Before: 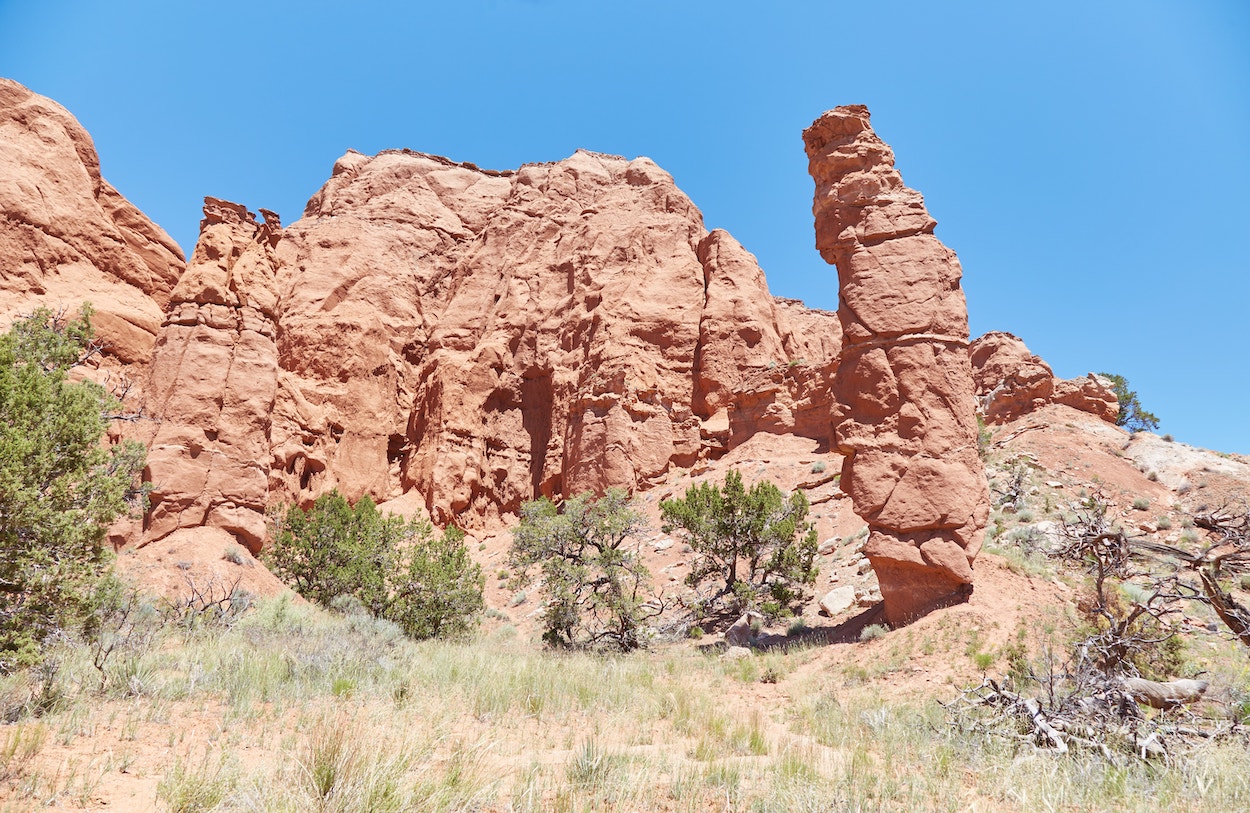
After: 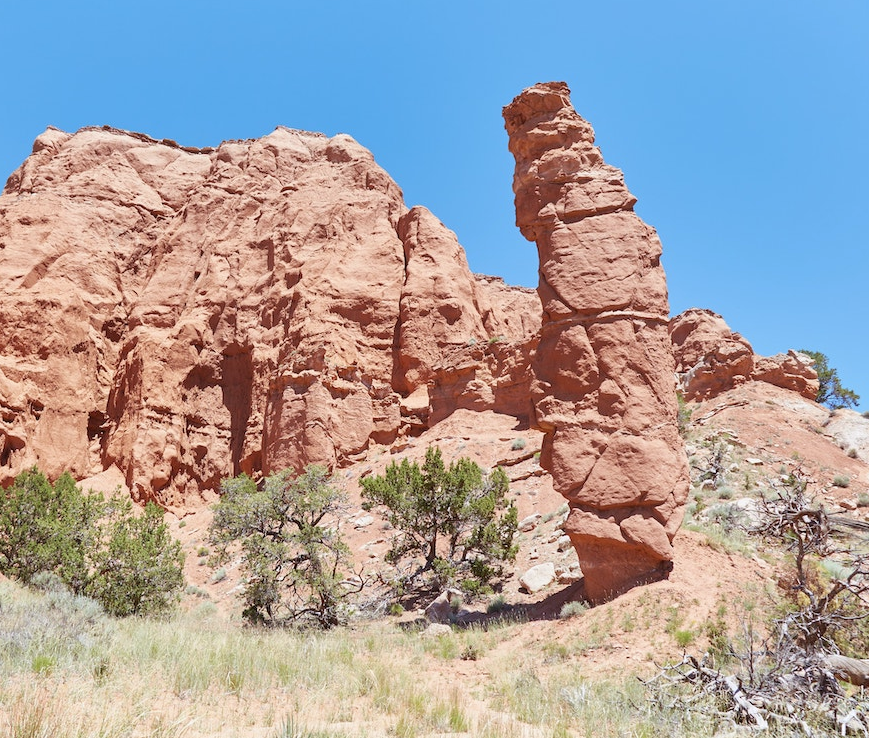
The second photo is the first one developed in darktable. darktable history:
exposure: exposure -0.021 EV, compensate highlight preservation false
crop and rotate: left 24.034%, top 2.838%, right 6.406%, bottom 6.299%
white balance: red 0.988, blue 1.017
